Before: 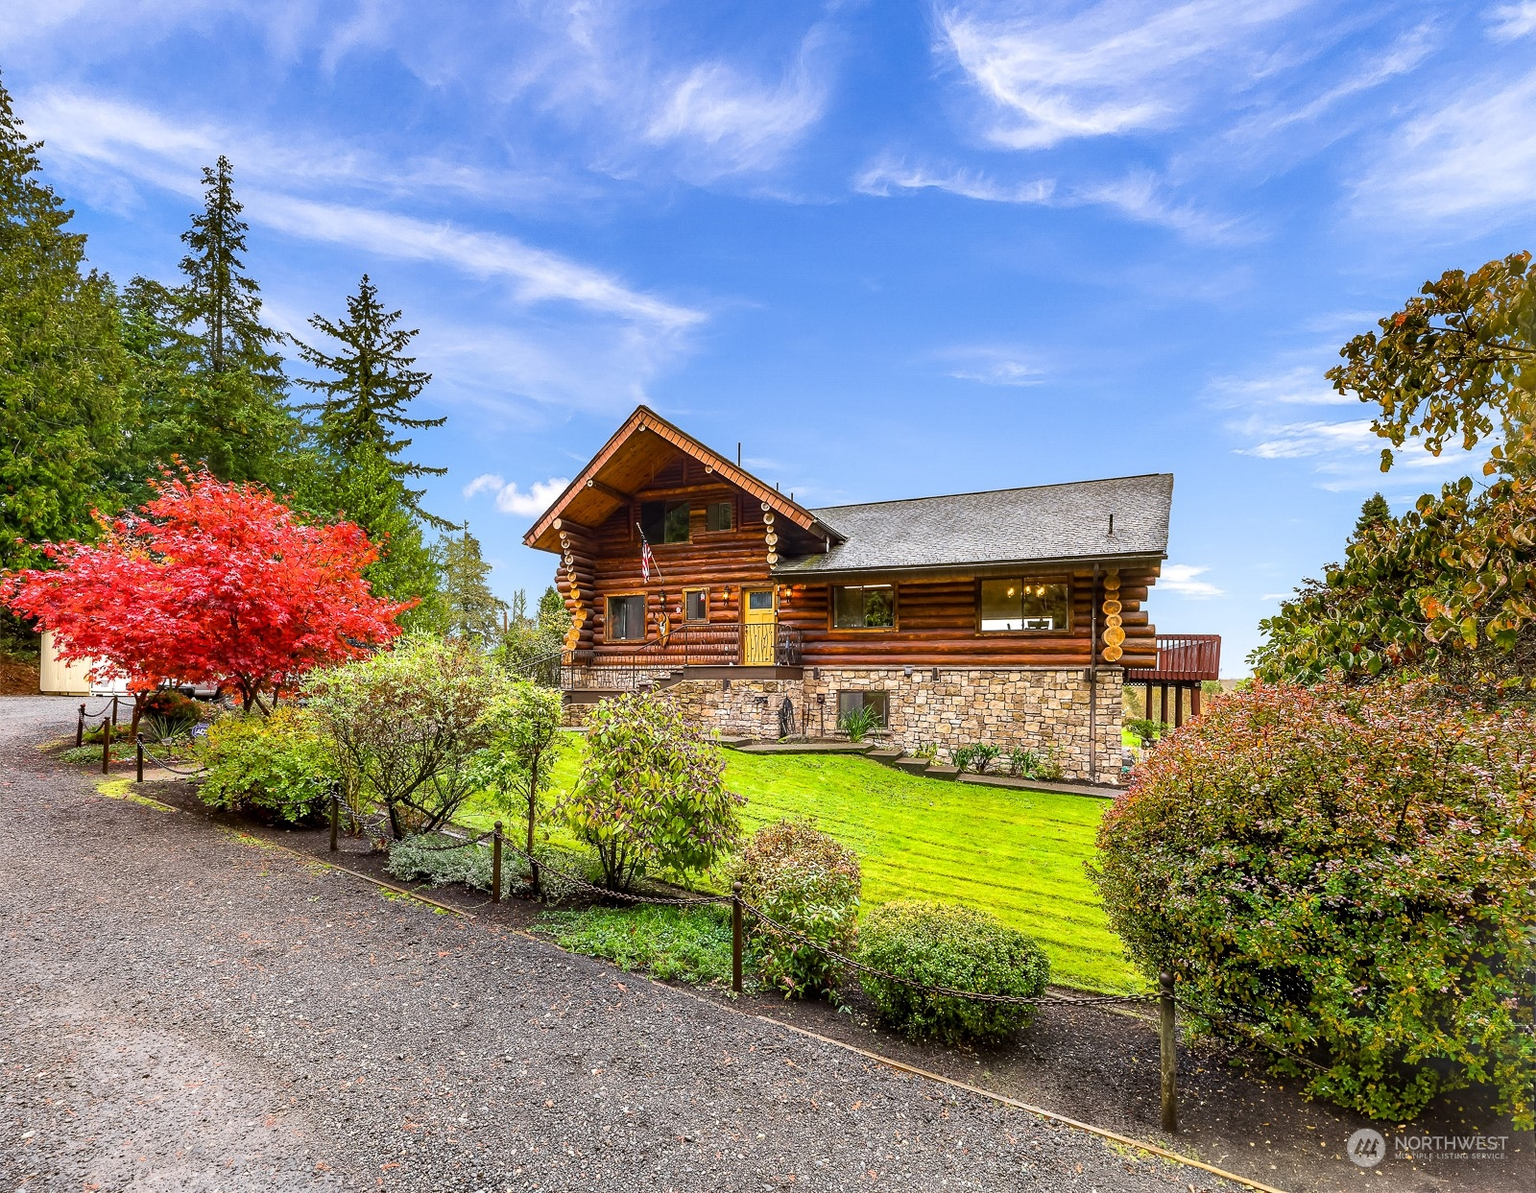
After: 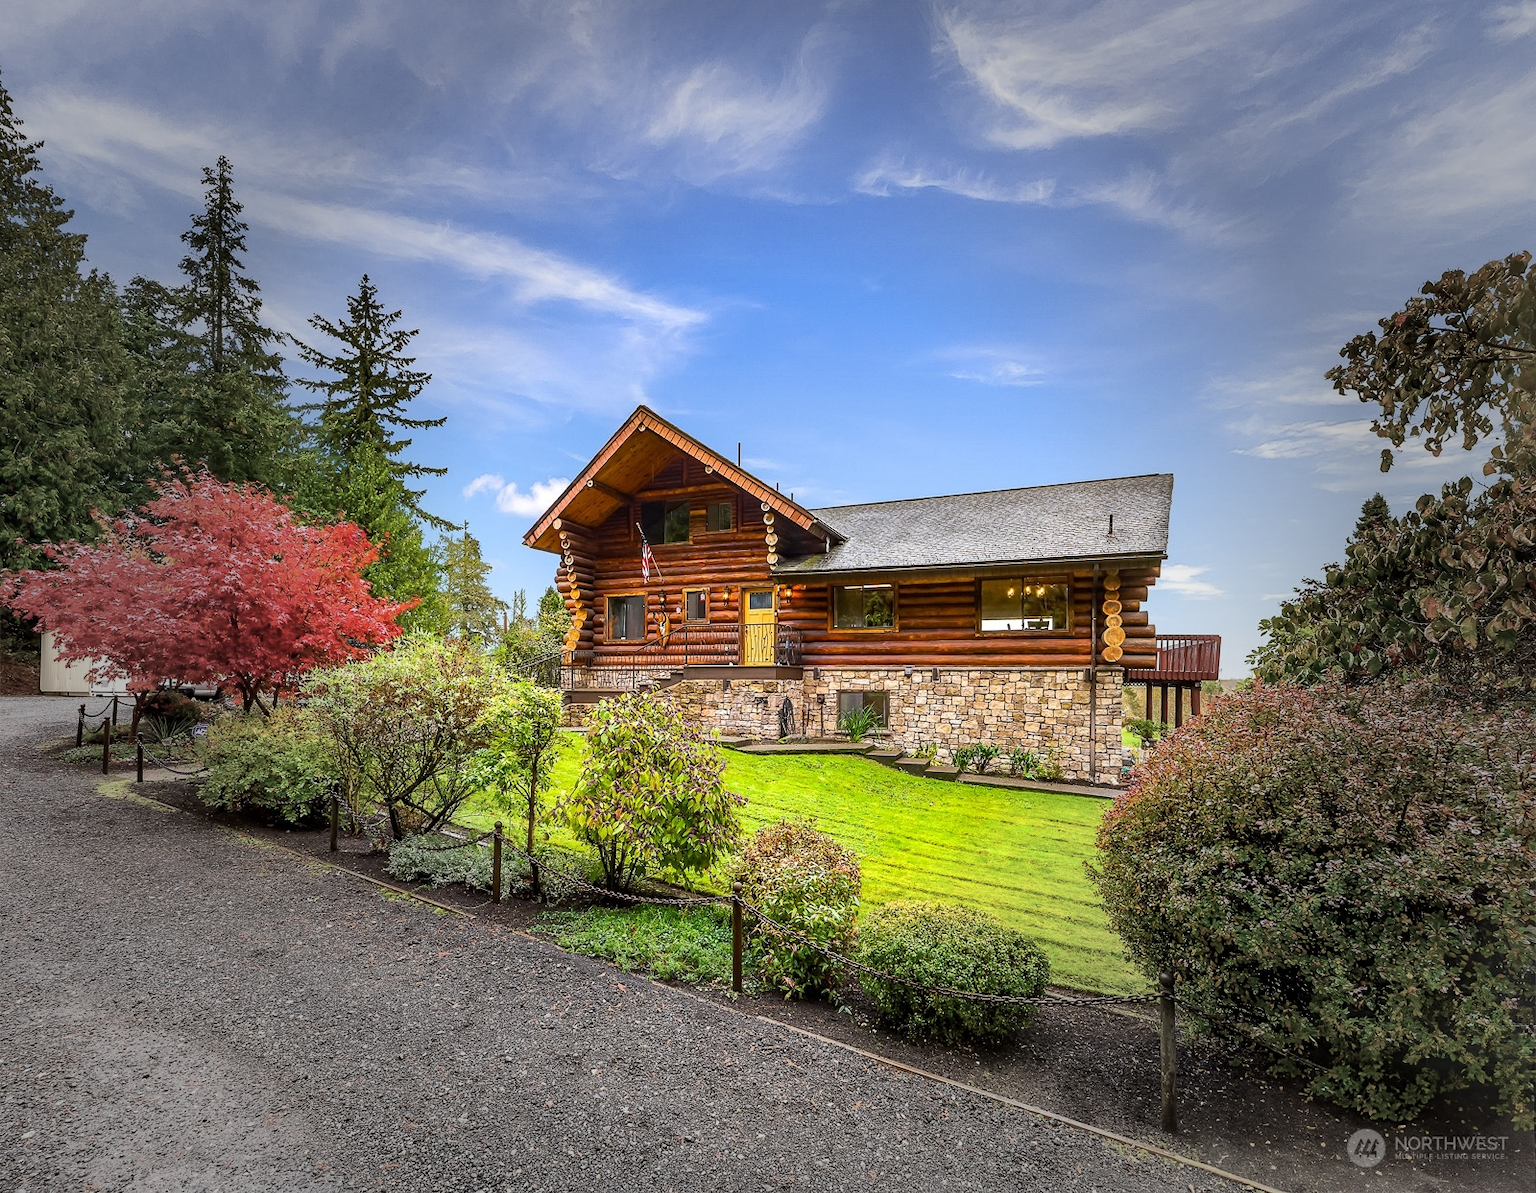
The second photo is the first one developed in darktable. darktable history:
vignetting: fall-off start 40%, fall-off radius 40%
